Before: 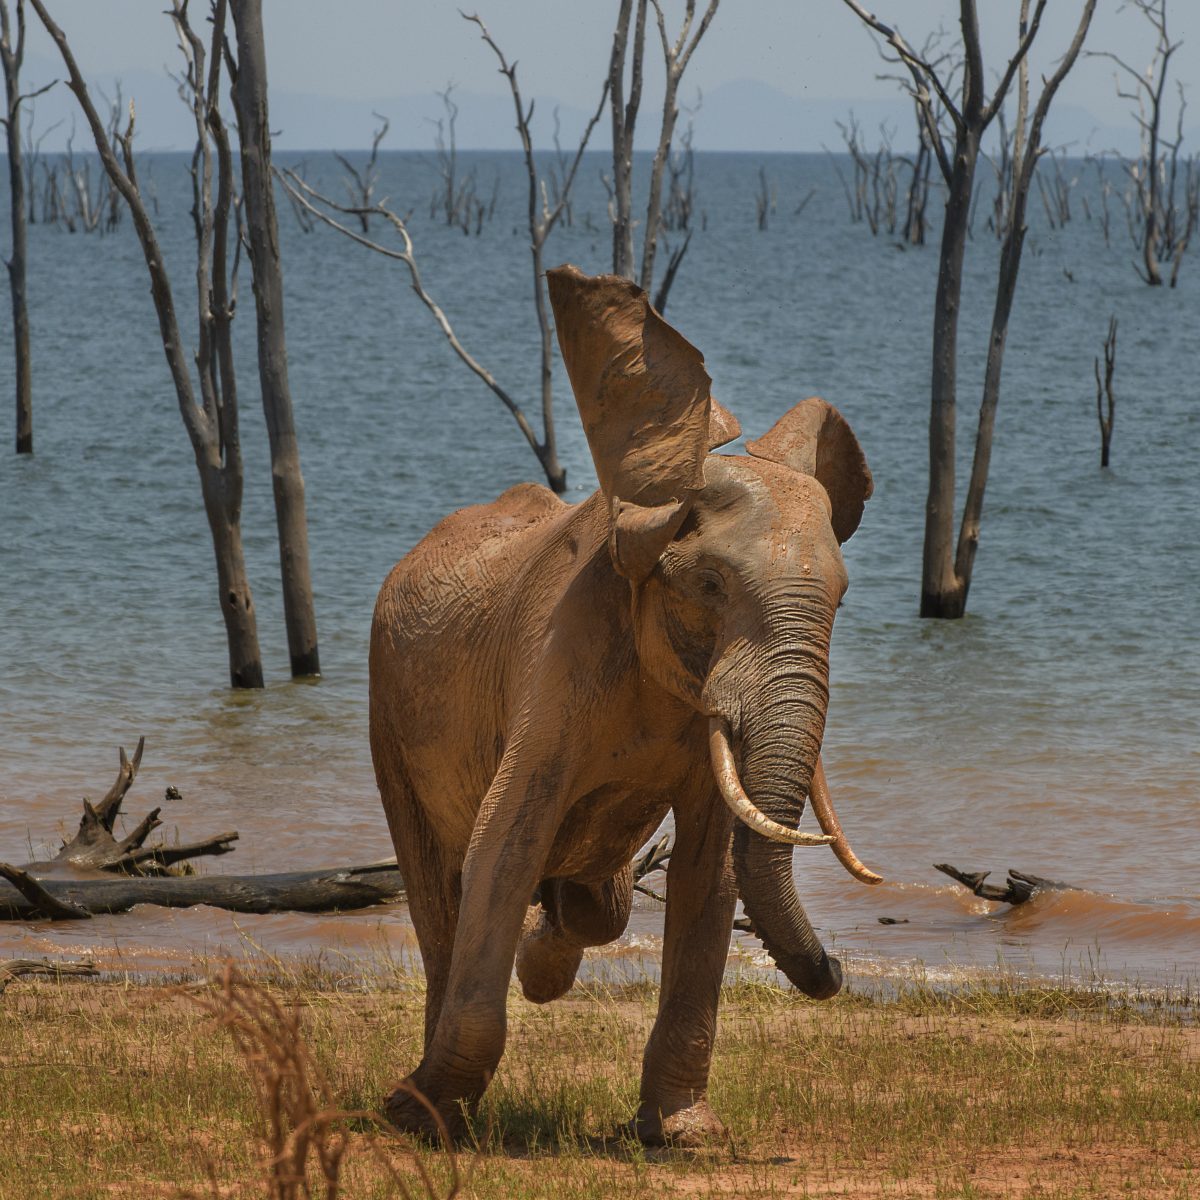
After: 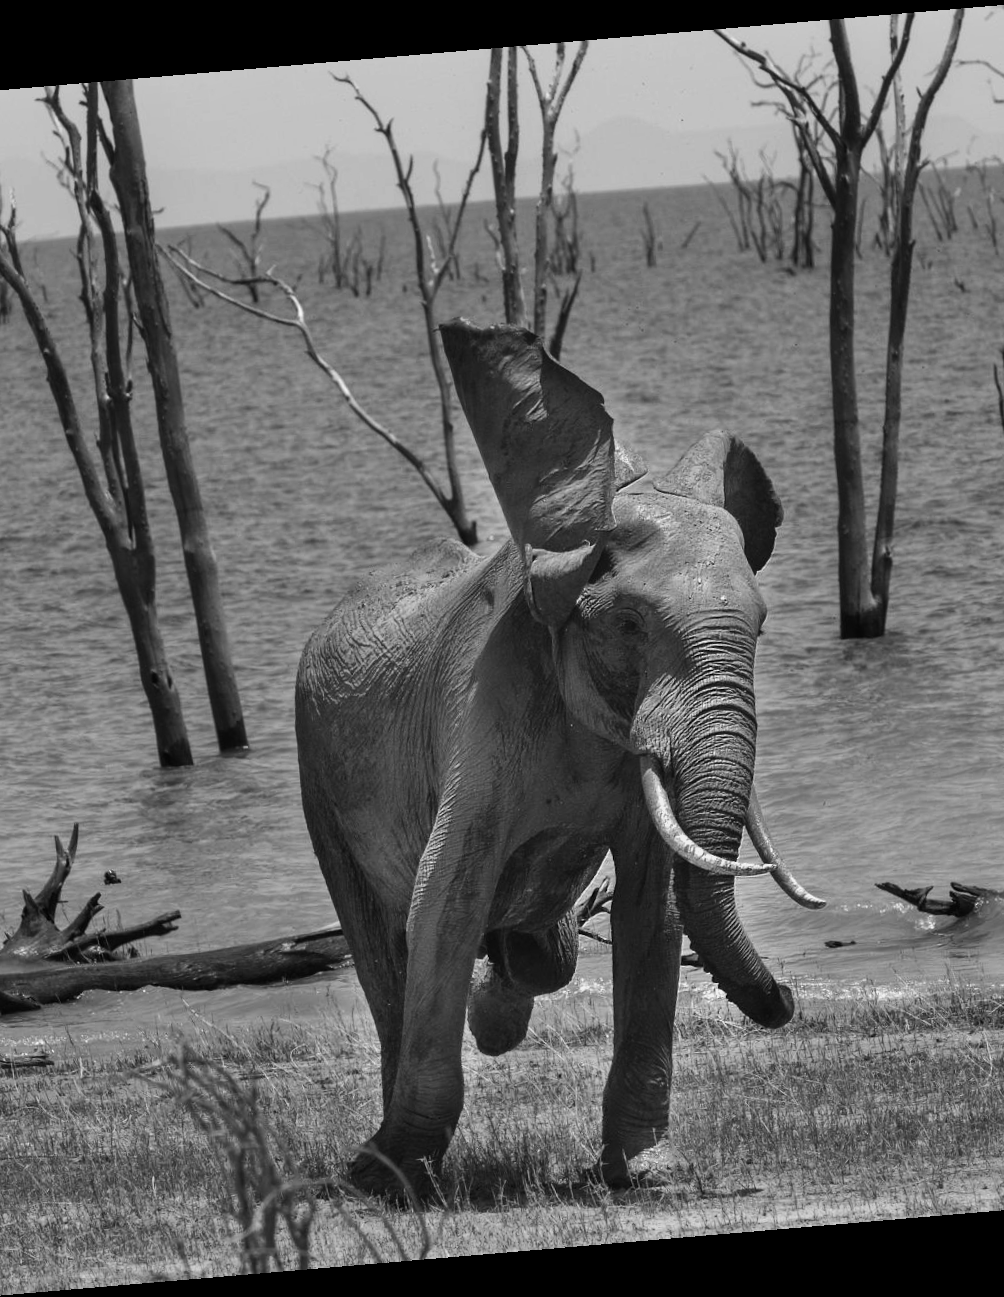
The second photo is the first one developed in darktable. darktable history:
monochrome: a 14.95, b -89.96
crop: left 9.88%, right 12.664%
shadows and highlights: highlights color adjustment 0%, low approximation 0.01, soften with gaussian
tone equalizer: -8 EV -0.75 EV, -7 EV -0.7 EV, -6 EV -0.6 EV, -5 EV -0.4 EV, -3 EV 0.4 EV, -2 EV 0.6 EV, -1 EV 0.7 EV, +0 EV 0.75 EV, edges refinement/feathering 500, mask exposure compensation -1.57 EV, preserve details no
color calibration: illuminant as shot in camera, x 0.37, y 0.382, temperature 4313.32 K
rotate and perspective: rotation -4.86°, automatic cropping off
